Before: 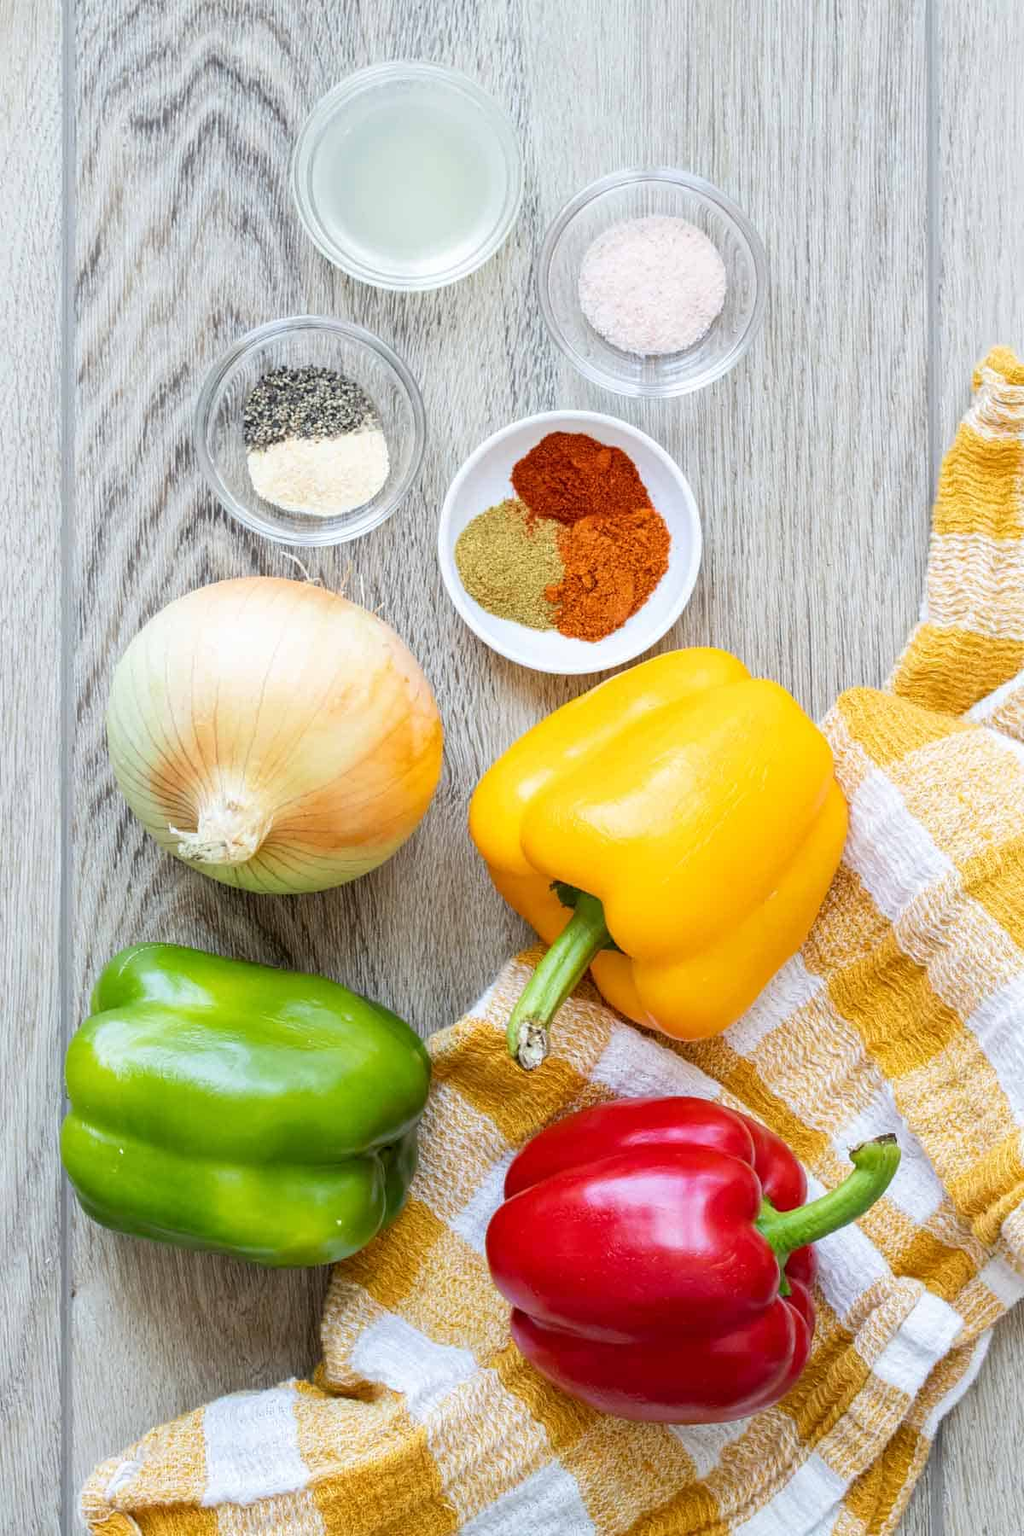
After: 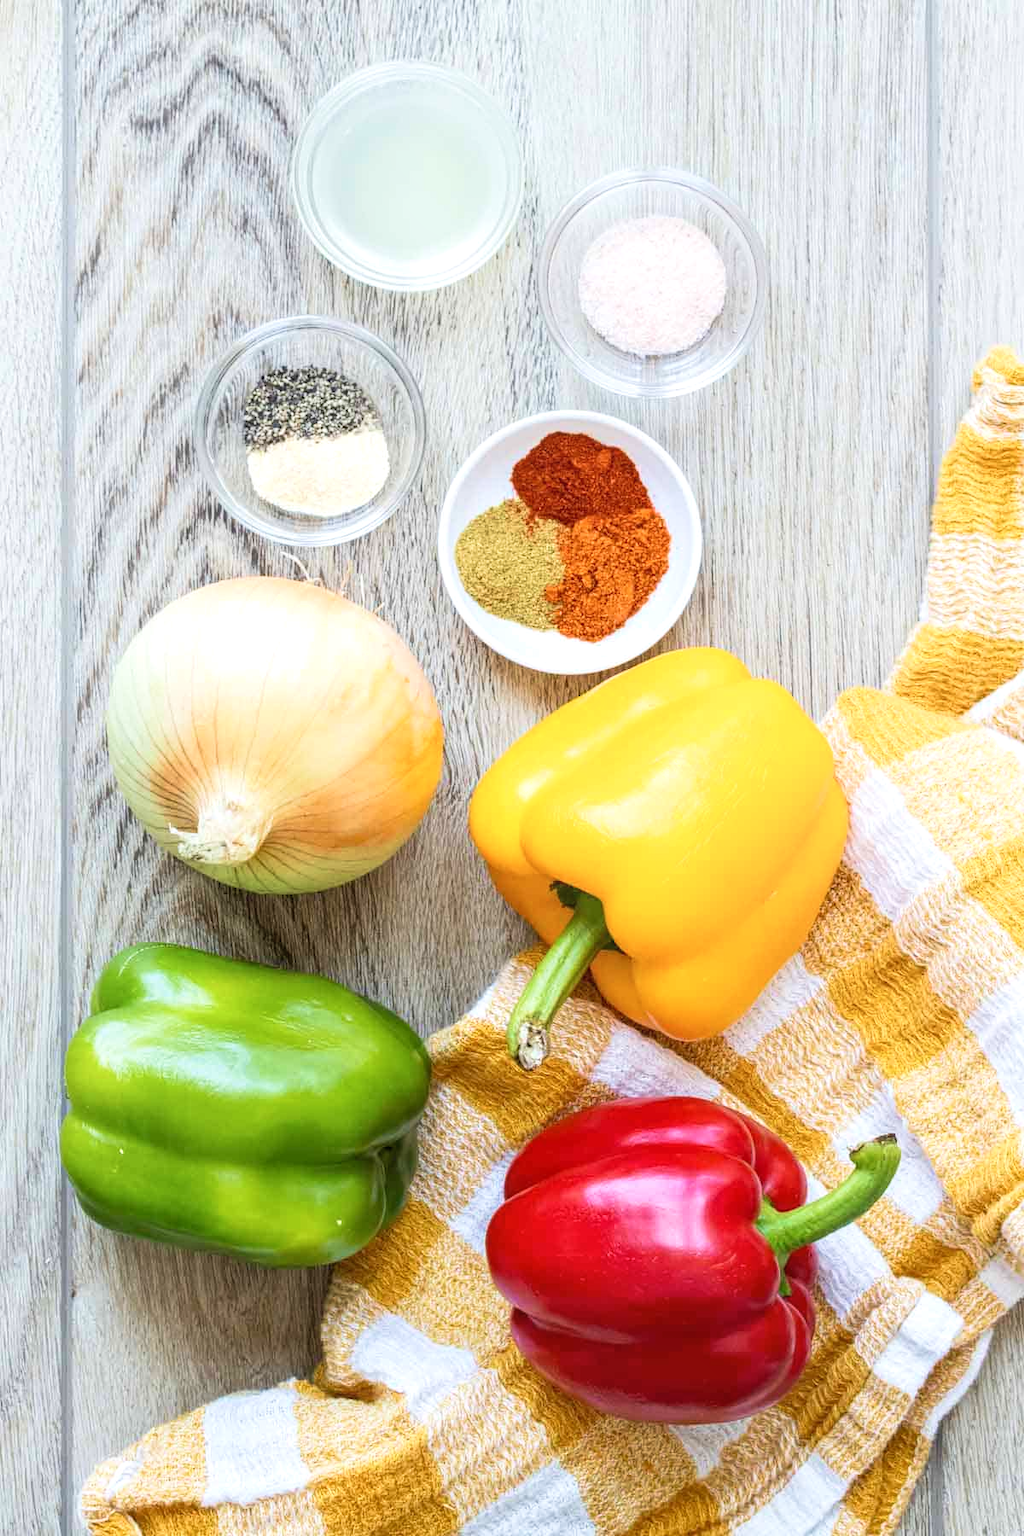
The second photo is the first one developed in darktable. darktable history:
exposure: exposure 0.162 EV, compensate highlight preservation false
shadows and highlights: shadows -0.312, highlights 41.83, highlights color adjustment 41.82%
local contrast: detail 110%
velvia: on, module defaults
